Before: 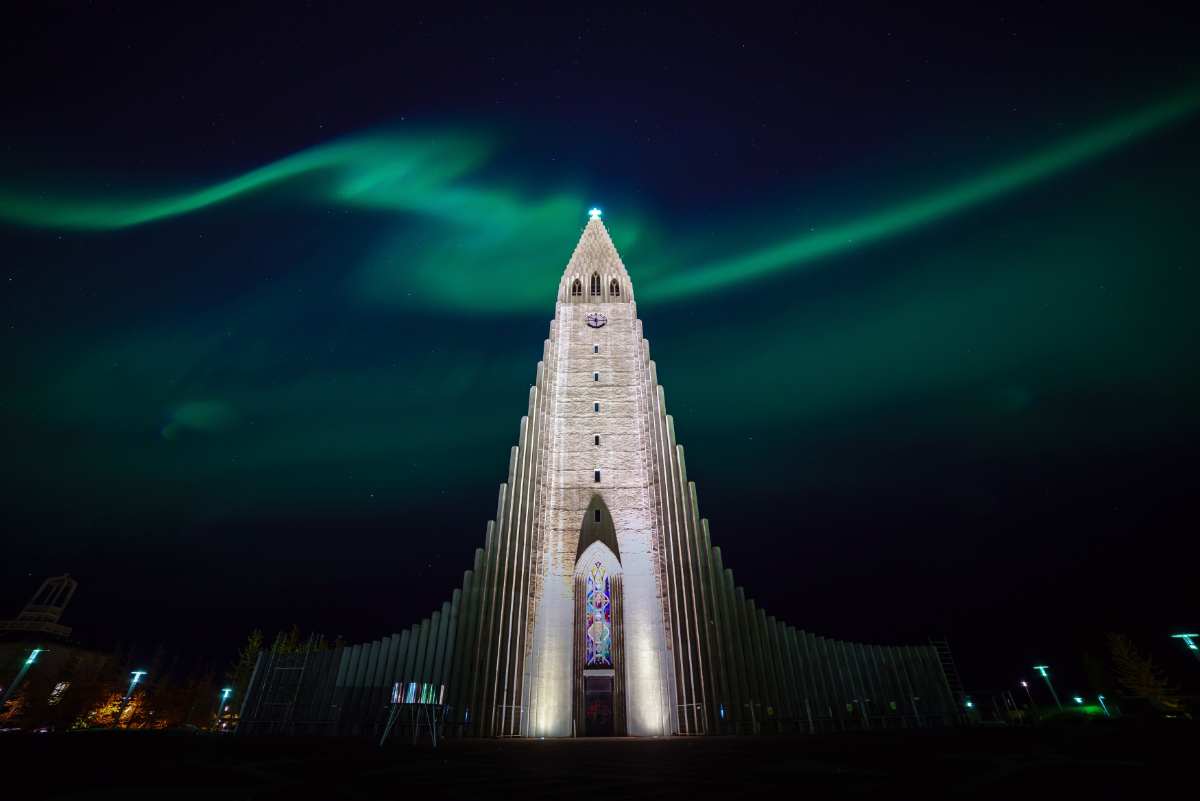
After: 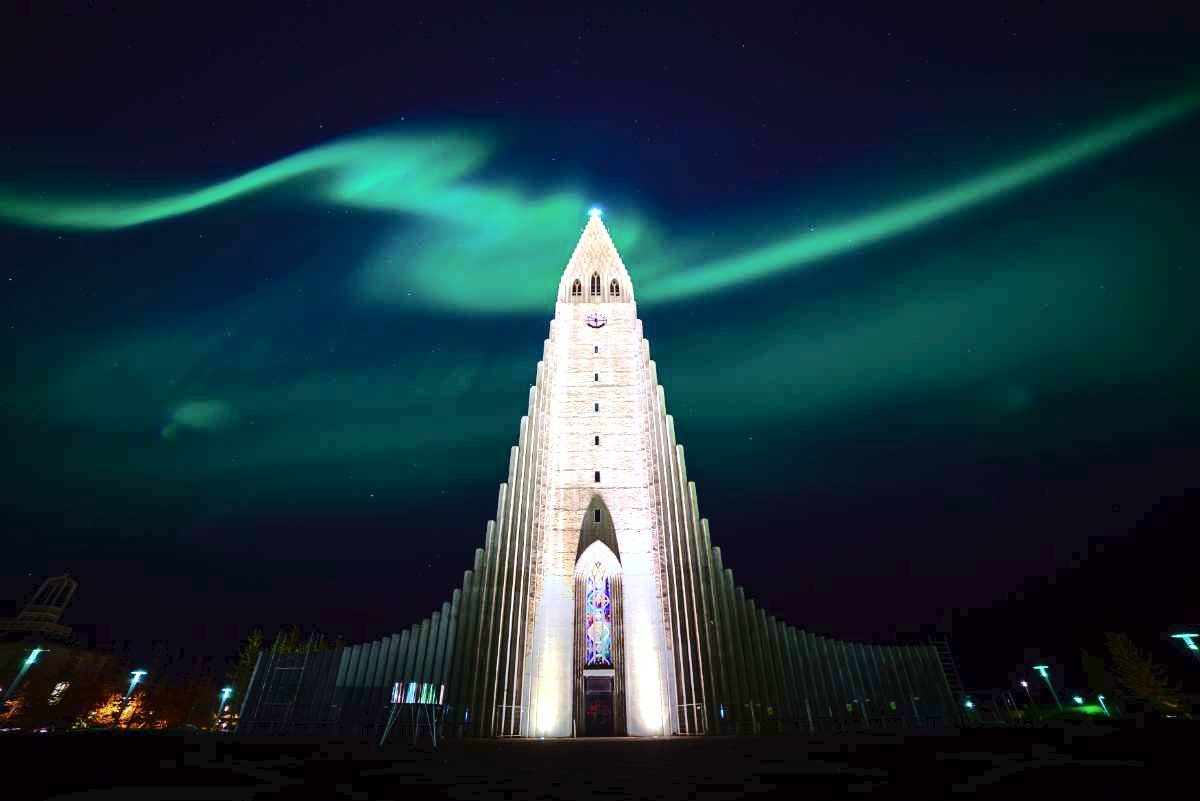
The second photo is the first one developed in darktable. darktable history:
tone curve: curves: ch0 [(0, 0) (0.003, 0.035) (0.011, 0.035) (0.025, 0.035) (0.044, 0.046) (0.069, 0.063) (0.1, 0.084) (0.136, 0.123) (0.177, 0.174) (0.224, 0.232) (0.277, 0.304) (0.335, 0.387) (0.399, 0.476) (0.468, 0.566) (0.543, 0.639) (0.623, 0.714) (0.709, 0.776) (0.801, 0.851) (0.898, 0.921) (1, 1)], color space Lab, independent channels, preserve colors none
exposure: black level correction 0.001, exposure 0.965 EV, compensate highlight preservation false
